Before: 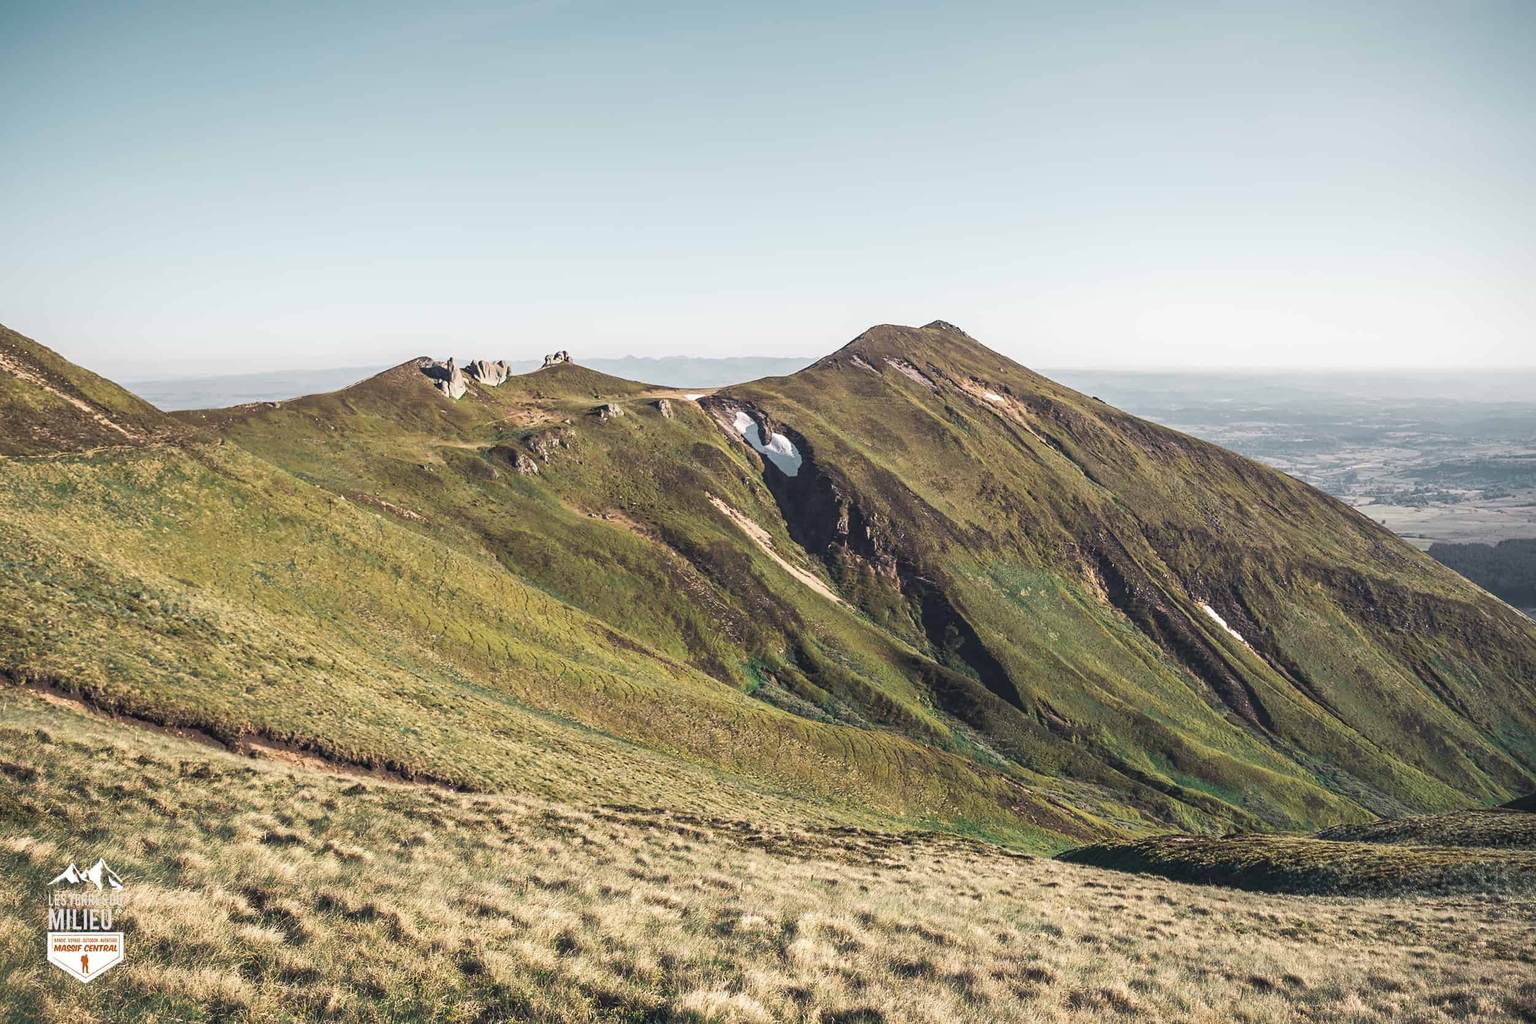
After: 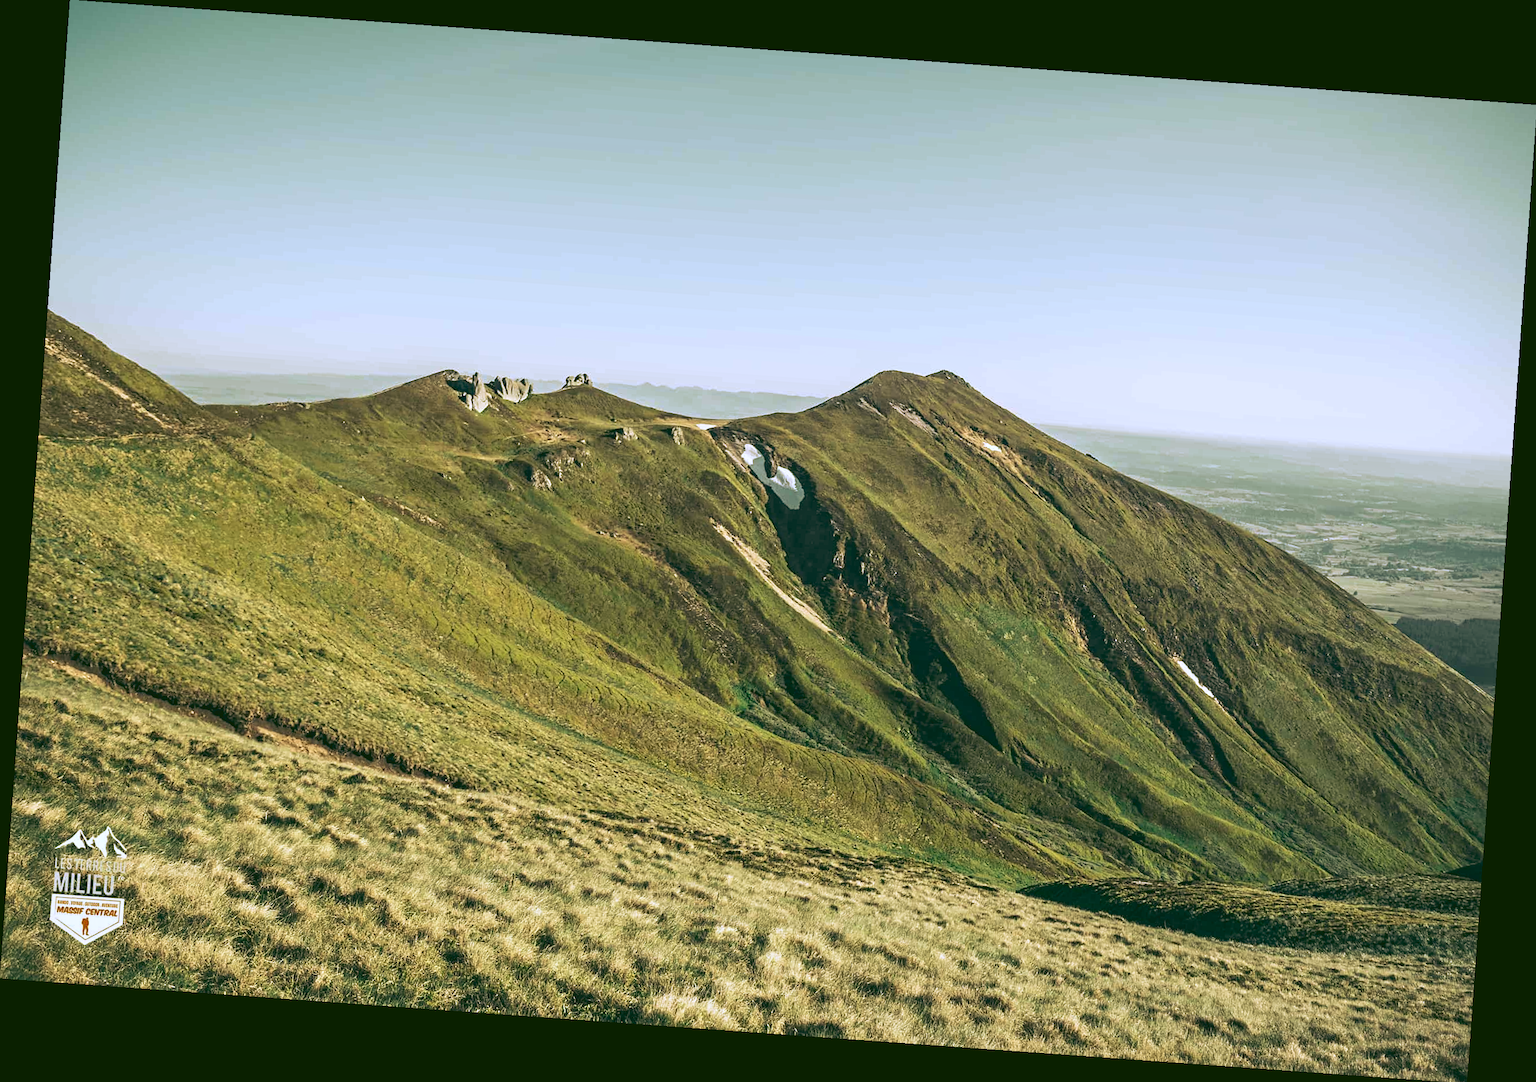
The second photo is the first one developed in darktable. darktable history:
exposure: black level correction 0, exposure 0.2 EV, compensate exposure bias true, compensate highlight preservation false
contrast equalizer: y [[0.5, 0.501, 0.532, 0.538, 0.54, 0.541], [0.5 ×6], [0.5 ×6], [0 ×6], [0 ×6]]
rotate and perspective: rotation 4.1°, automatic cropping off
rgb curve: curves: ch0 [(0.123, 0.061) (0.995, 0.887)]; ch1 [(0.06, 0.116) (1, 0.906)]; ch2 [(0, 0) (0.824, 0.69) (1, 1)], mode RGB, independent channels, compensate middle gray true
